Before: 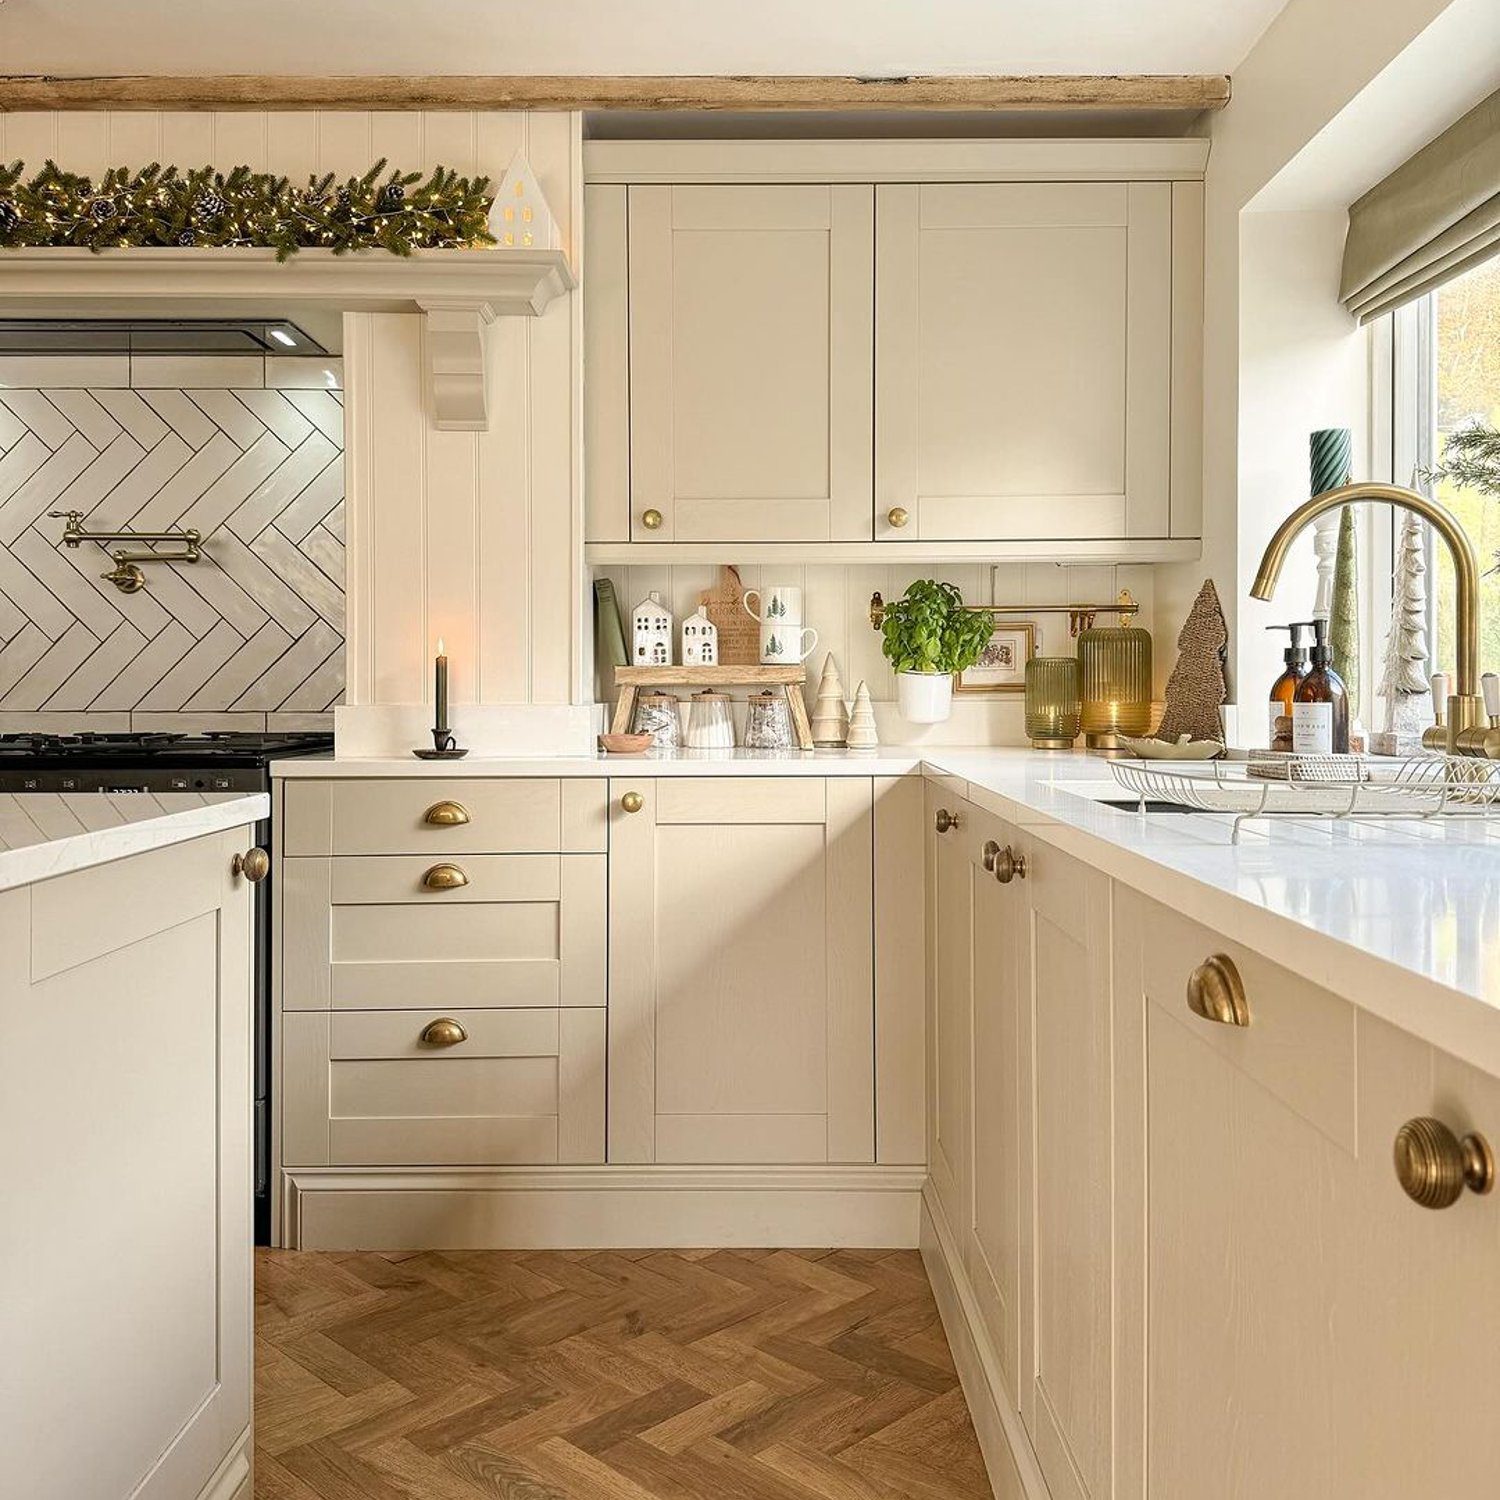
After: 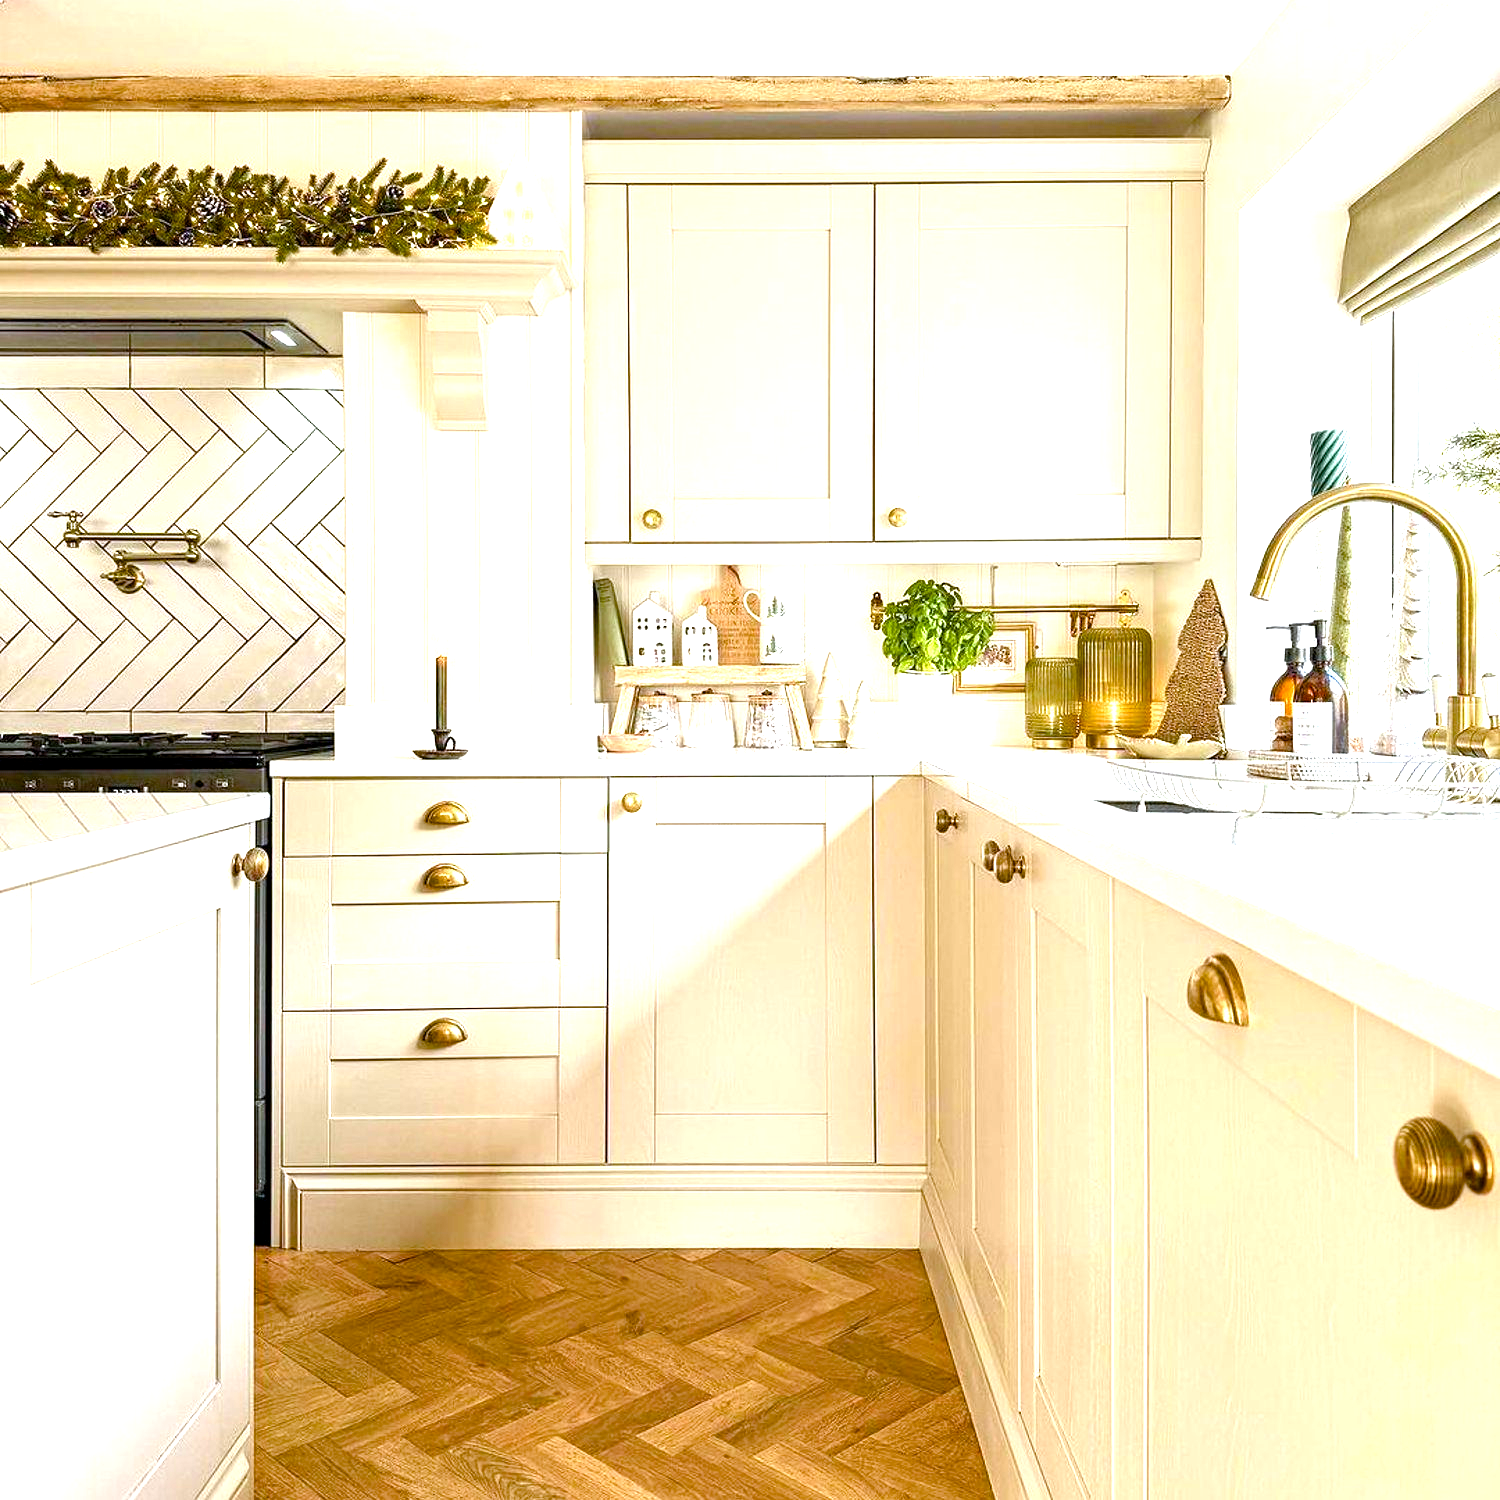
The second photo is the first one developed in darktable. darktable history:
exposure: black level correction 0.001, exposure 0.675 EV, compensate highlight preservation false
color balance rgb: linear chroma grading › shadows -2.2%, linear chroma grading › highlights -15%, linear chroma grading › global chroma -10%, linear chroma grading › mid-tones -10%, perceptual saturation grading › global saturation 45%, perceptual saturation grading › highlights -50%, perceptual saturation grading › shadows 30%, perceptual brilliance grading › global brilliance 18%, global vibrance 45%
white balance: red 0.974, blue 1.044
